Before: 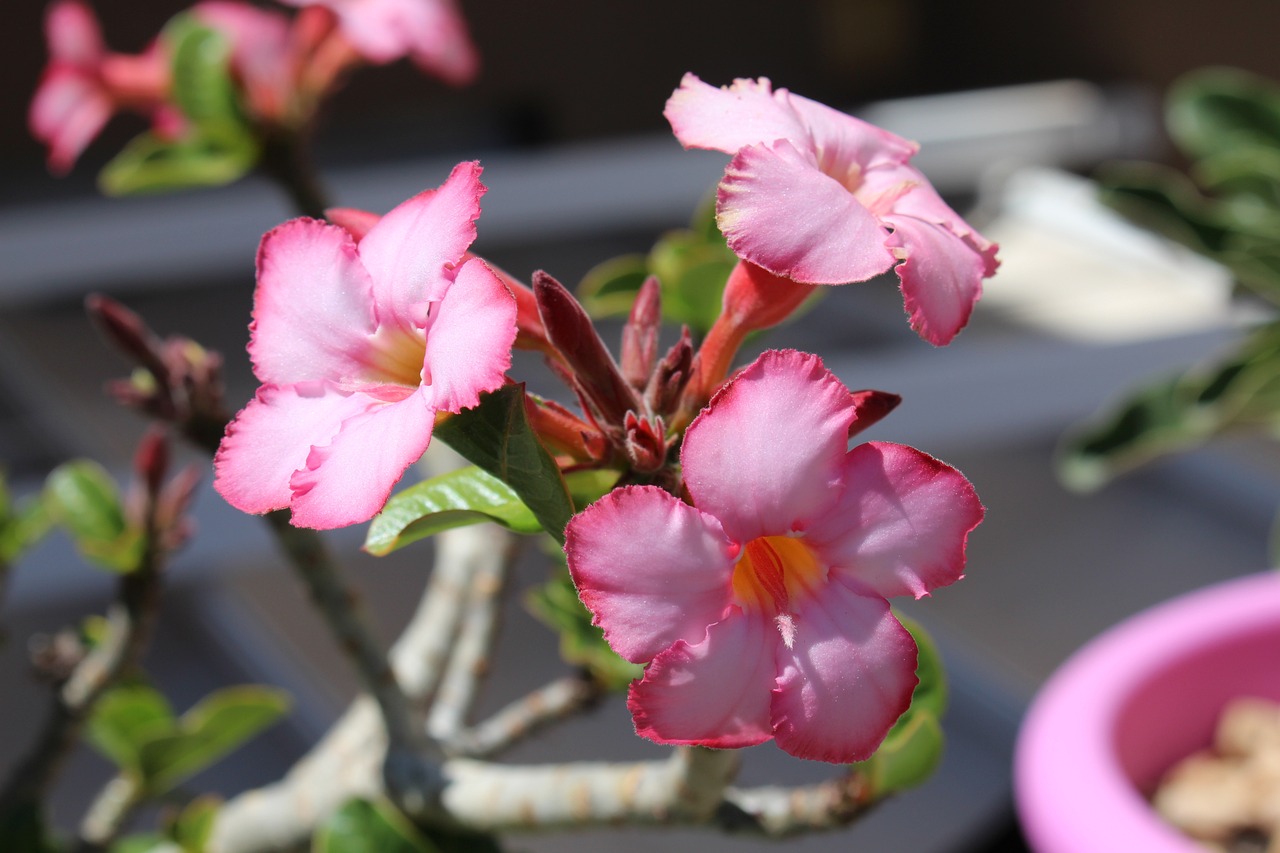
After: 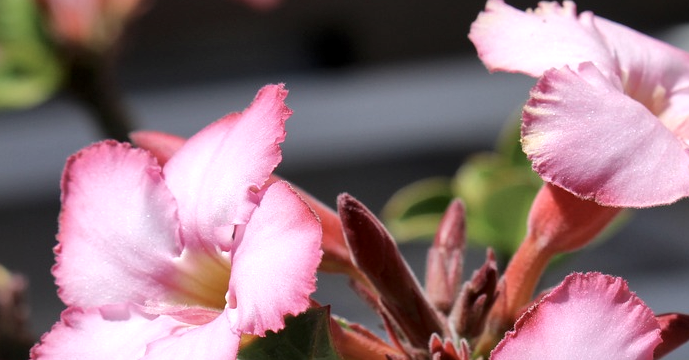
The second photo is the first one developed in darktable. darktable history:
crop: left 15.306%, top 9.065%, right 30.789%, bottom 48.638%
shadows and highlights: radius 171.16, shadows 27, white point adjustment 3.13, highlights -67.95, soften with gaussian
local contrast: mode bilateral grid, contrast 20, coarseness 50, detail 161%, midtone range 0.2
color contrast: green-magenta contrast 0.84, blue-yellow contrast 0.86
